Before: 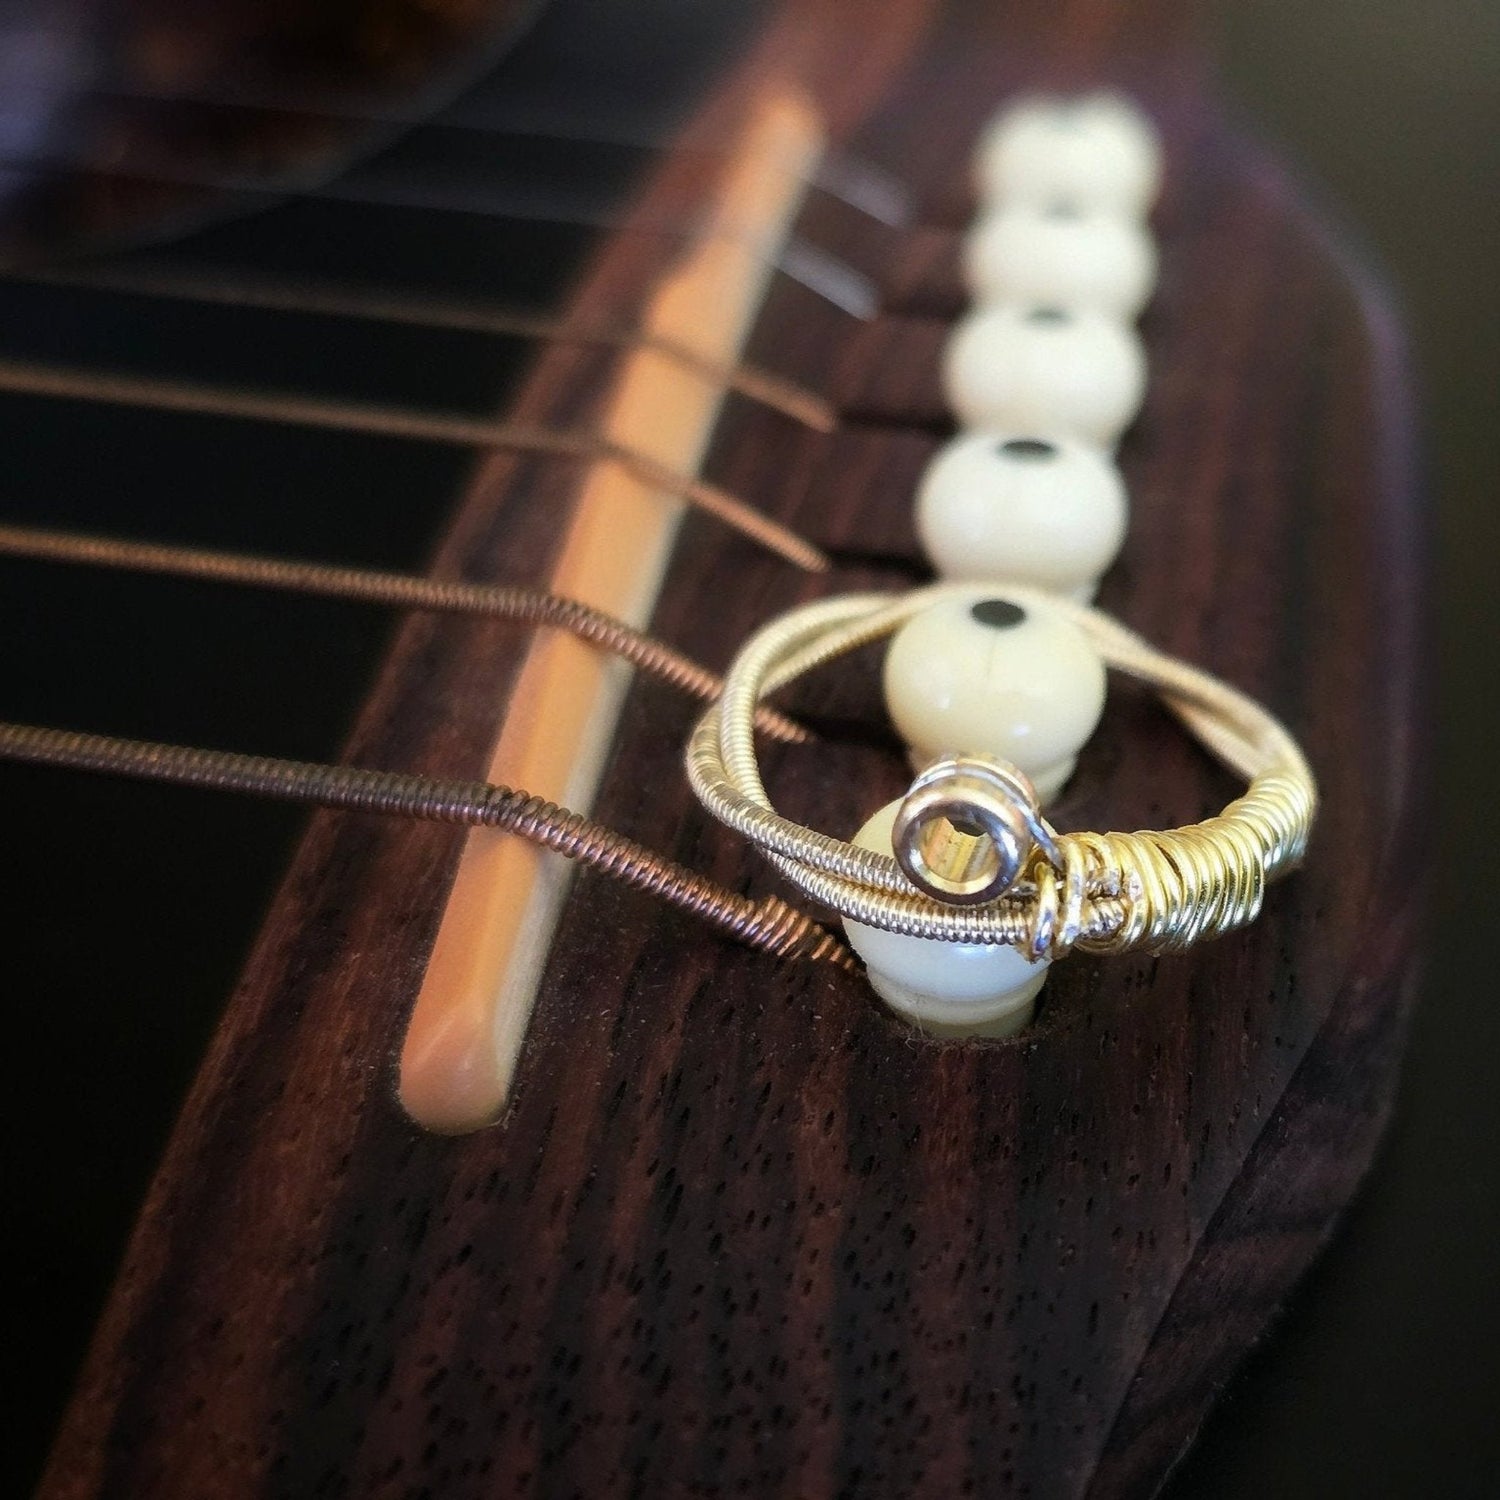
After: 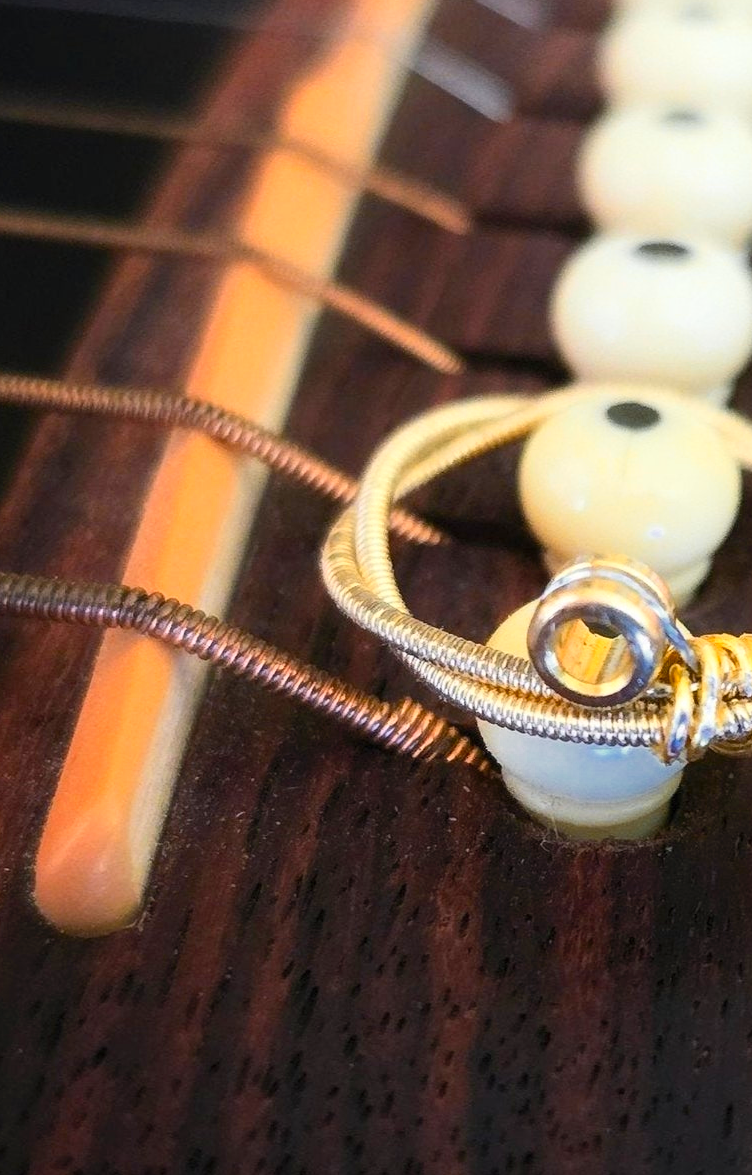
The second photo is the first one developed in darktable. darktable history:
color zones: curves: ch0 [(0, 0.499) (0.143, 0.5) (0.286, 0.5) (0.429, 0.476) (0.571, 0.284) (0.714, 0.243) (0.857, 0.449) (1, 0.499)]; ch1 [(0, 0.532) (0.143, 0.645) (0.286, 0.696) (0.429, 0.211) (0.571, 0.504) (0.714, 0.493) (0.857, 0.495) (1, 0.532)]; ch2 [(0, 0.5) (0.143, 0.5) (0.286, 0.427) (0.429, 0.324) (0.571, 0.5) (0.714, 0.5) (0.857, 0.5) (1, 0.5)]
contrast brightness saturation: contrast 0.198, brightness 0.163, saturation 0.217
crop and rotate: angle 0.02°, left 24.383%, top 13.219%, right 25.45%, bottom 8.42%
